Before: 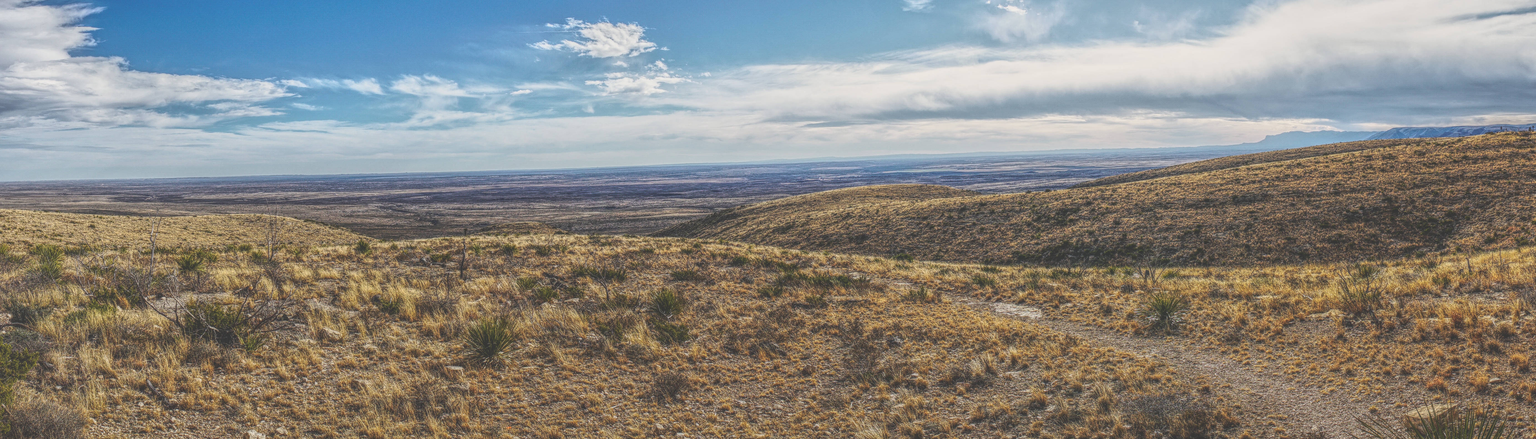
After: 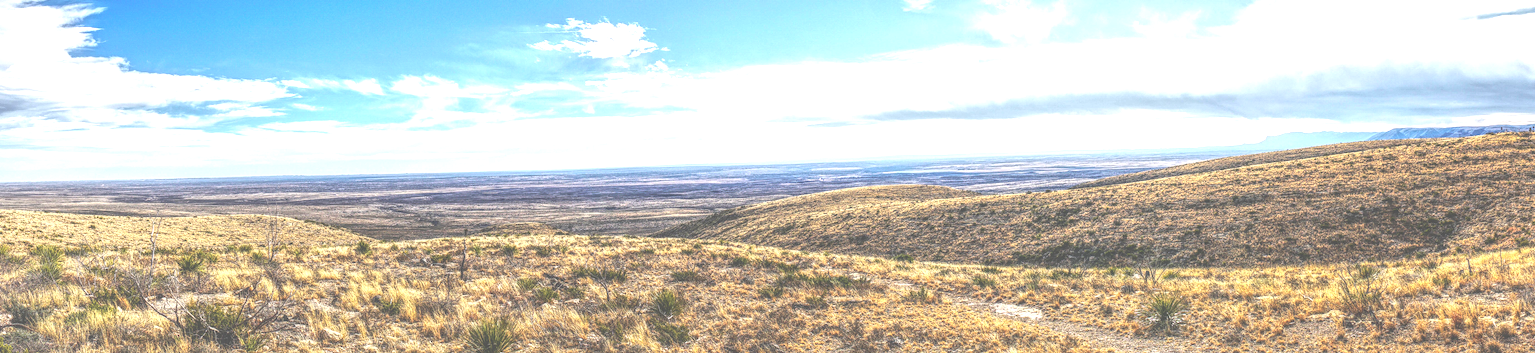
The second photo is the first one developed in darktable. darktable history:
exposure: black level correction 0, exposure 1.28 EV, compensate highlight preservation false
crop: bottom 19.579%
